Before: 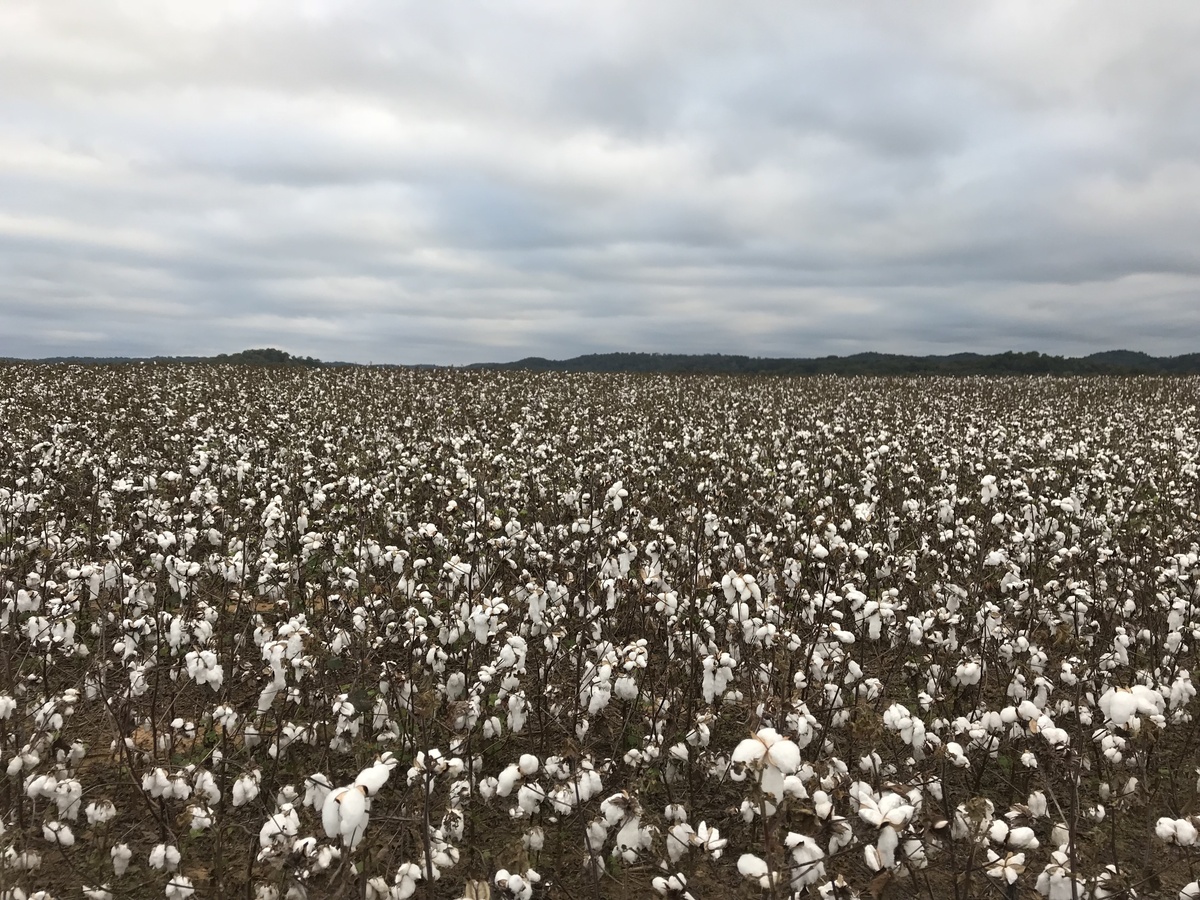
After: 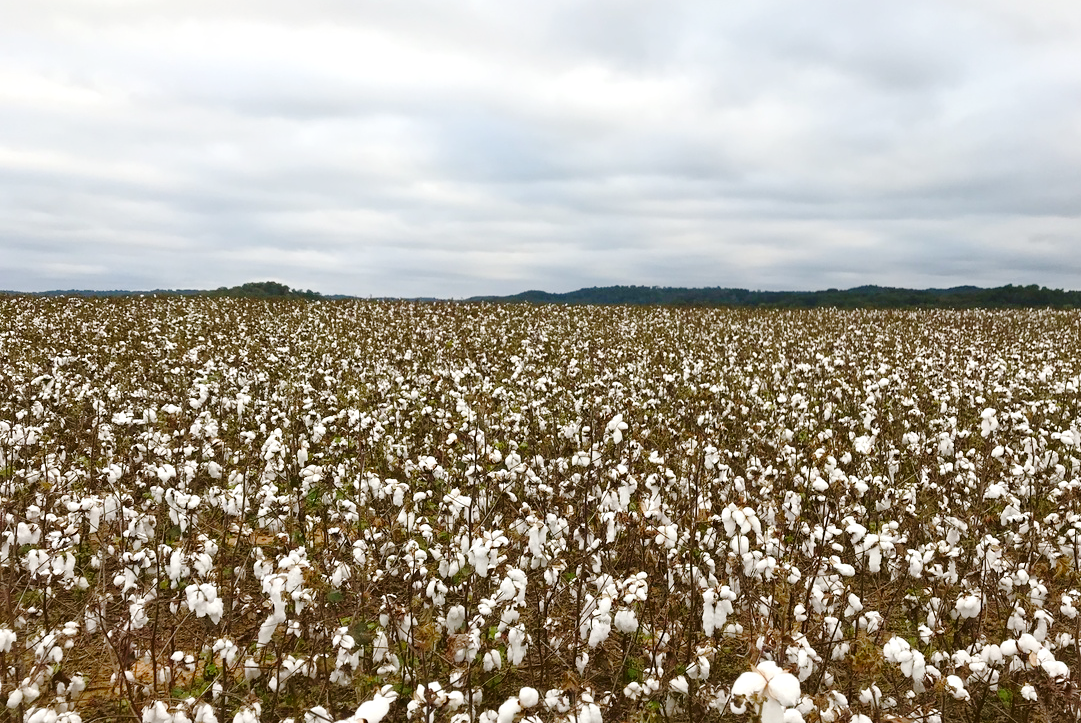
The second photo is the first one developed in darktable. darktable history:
exposure: black level correction 0.001, exposure 0.499 EV, compensate highlight preservation false
contrast brightness saturation: contrast 0.131, brightness -0.06, saturation 0.15
color balance rgb: linear chroma grading › global chroma 6.762%, perceptual saturation grading › global saturation 20%, perceptual saturation grading › highlights -50.18%, perceptual saturation grading › shadows 30.494%, global vibrance 20.749%
crop: top 7.52%, right 9.859%, bottom 12.042%
tone curve: curves: ch0 [(0, 0) (0.23, 0.189) (0.486, 0.52) (0.822, 0.825) (0.994, 0.955)]; ch1 [(0, 0) (0.226, 0.261) (0.379, 0.442) (0.469, 0.468) (0.495, 0.498) (0.514, 0.509) (0.561, 0.603) (0.59, 0.656) (1, 1)]; ch2 [(0, 0) (0.269, 0.299) (0.459, 0.43) (0.498, 0.5) (0.523, 0.52) (0.586, 0.569) (0.635, 0.617) (0.659, 0.681) (0.718, 0.764) (1, 1)], preserve colors none
tone equalizer: -7 EV 0.151 EV, -6 EV 0.598 EV, -5 EV 1.18 EV, -4 EV 1.34 EV, -3 EV 1.12 EV, -2 EV 0.6 EV, -1 EV 0.153 EV, smoothing diameter 24.78%, edges refinement/feathering 12.04, preserve details guided filter
